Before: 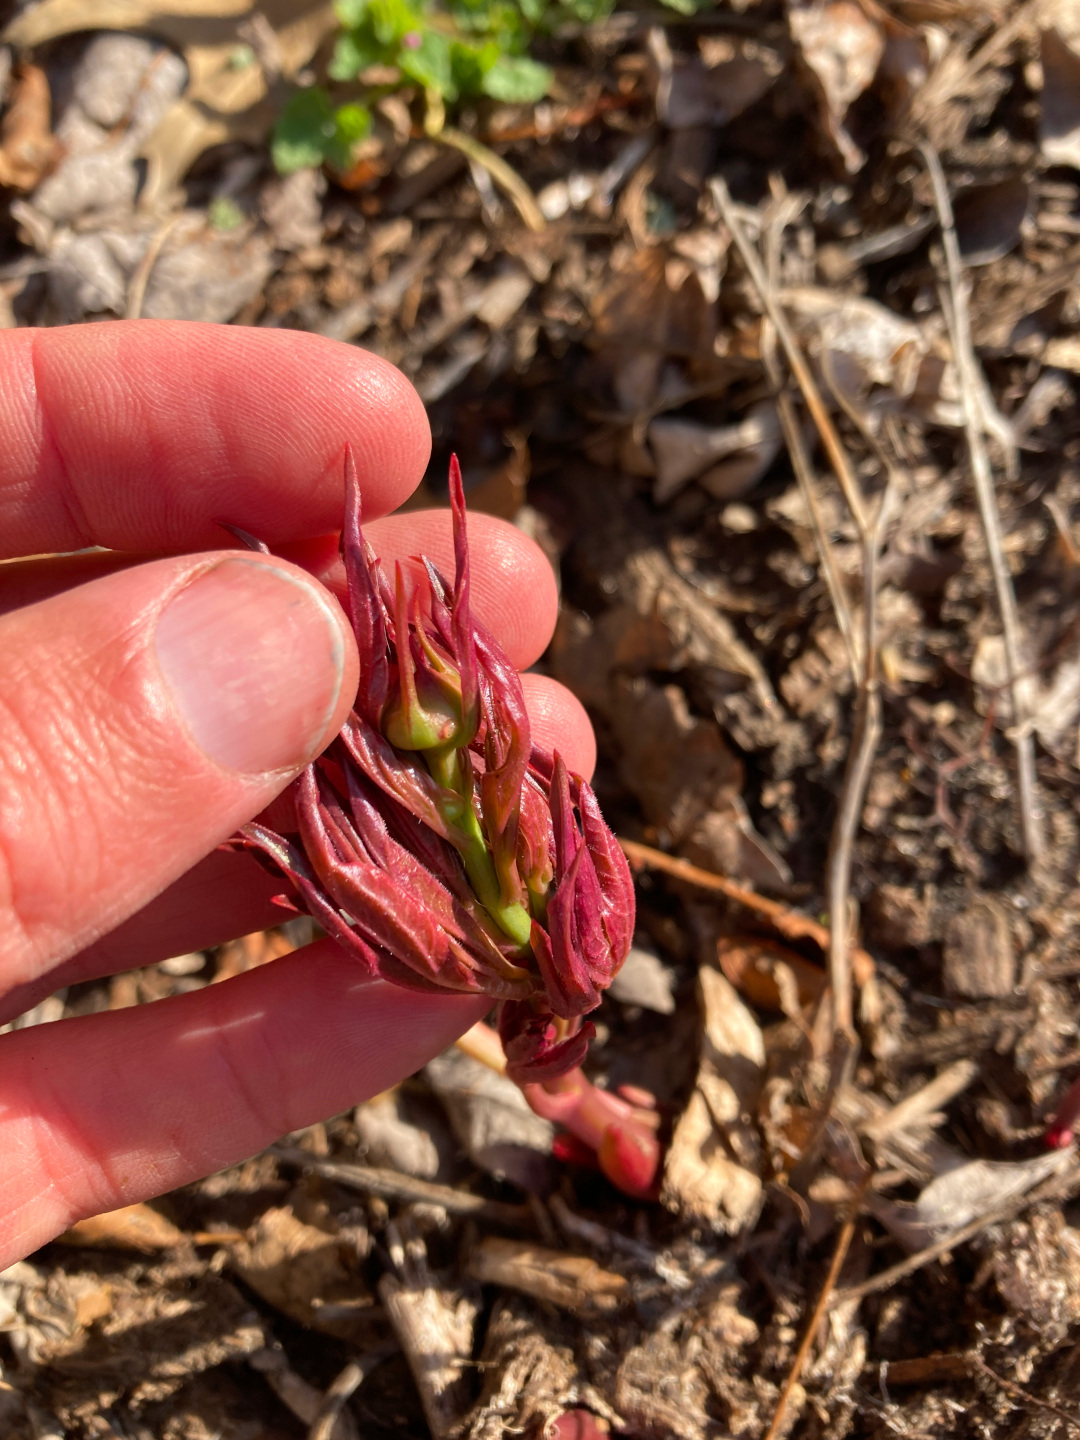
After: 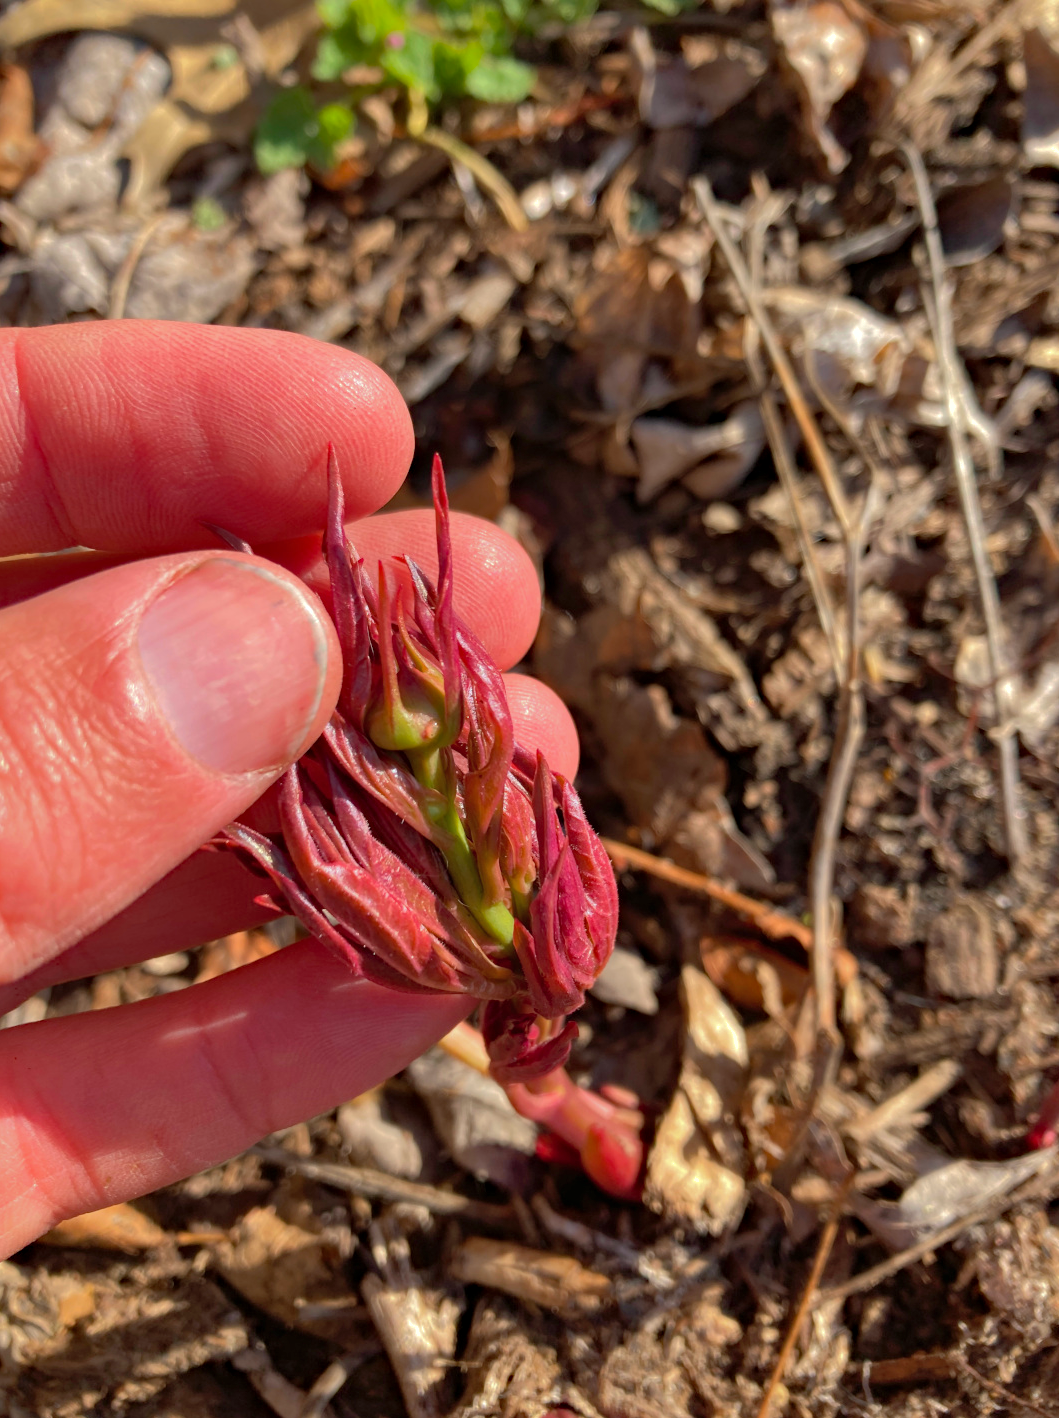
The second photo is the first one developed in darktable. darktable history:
exposure: black level correction 0, compensate highlight preservation false
crop: left 1.662%, right 0.274%, bottom 1.471%
haze removal: compatibility mode true, adaptive false
shadows and highlights: highlights -60.01
